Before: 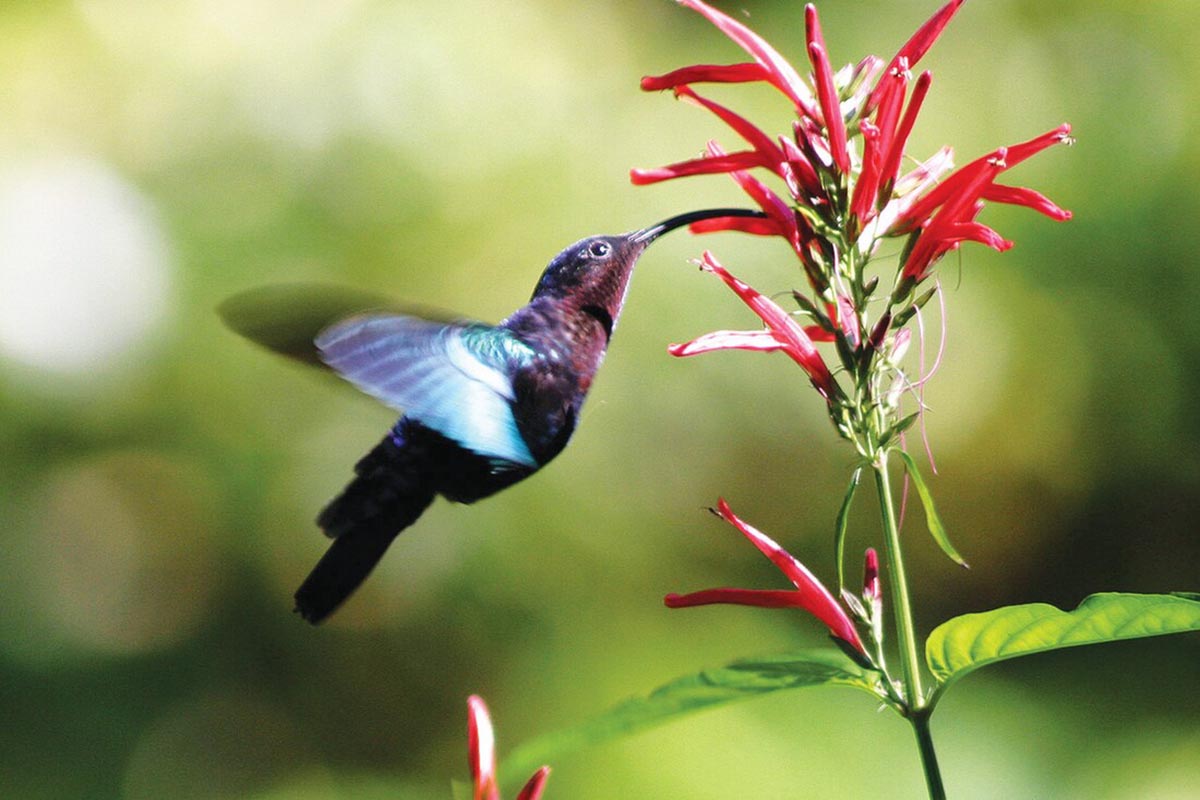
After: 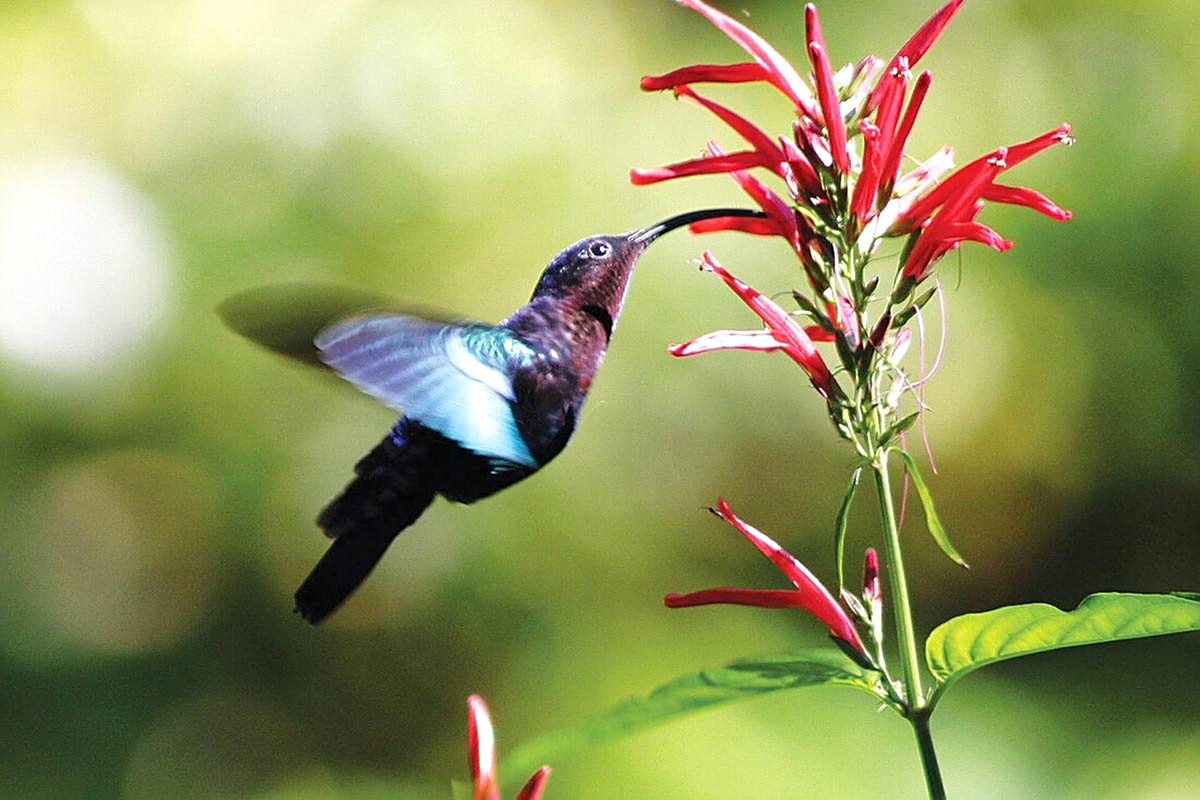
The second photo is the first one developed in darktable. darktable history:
sharpen: on, module defaults
exposure: black level correction 0.001, exposure 0.143 EV, compensate exposure bias true, compensate highlight preservation false
